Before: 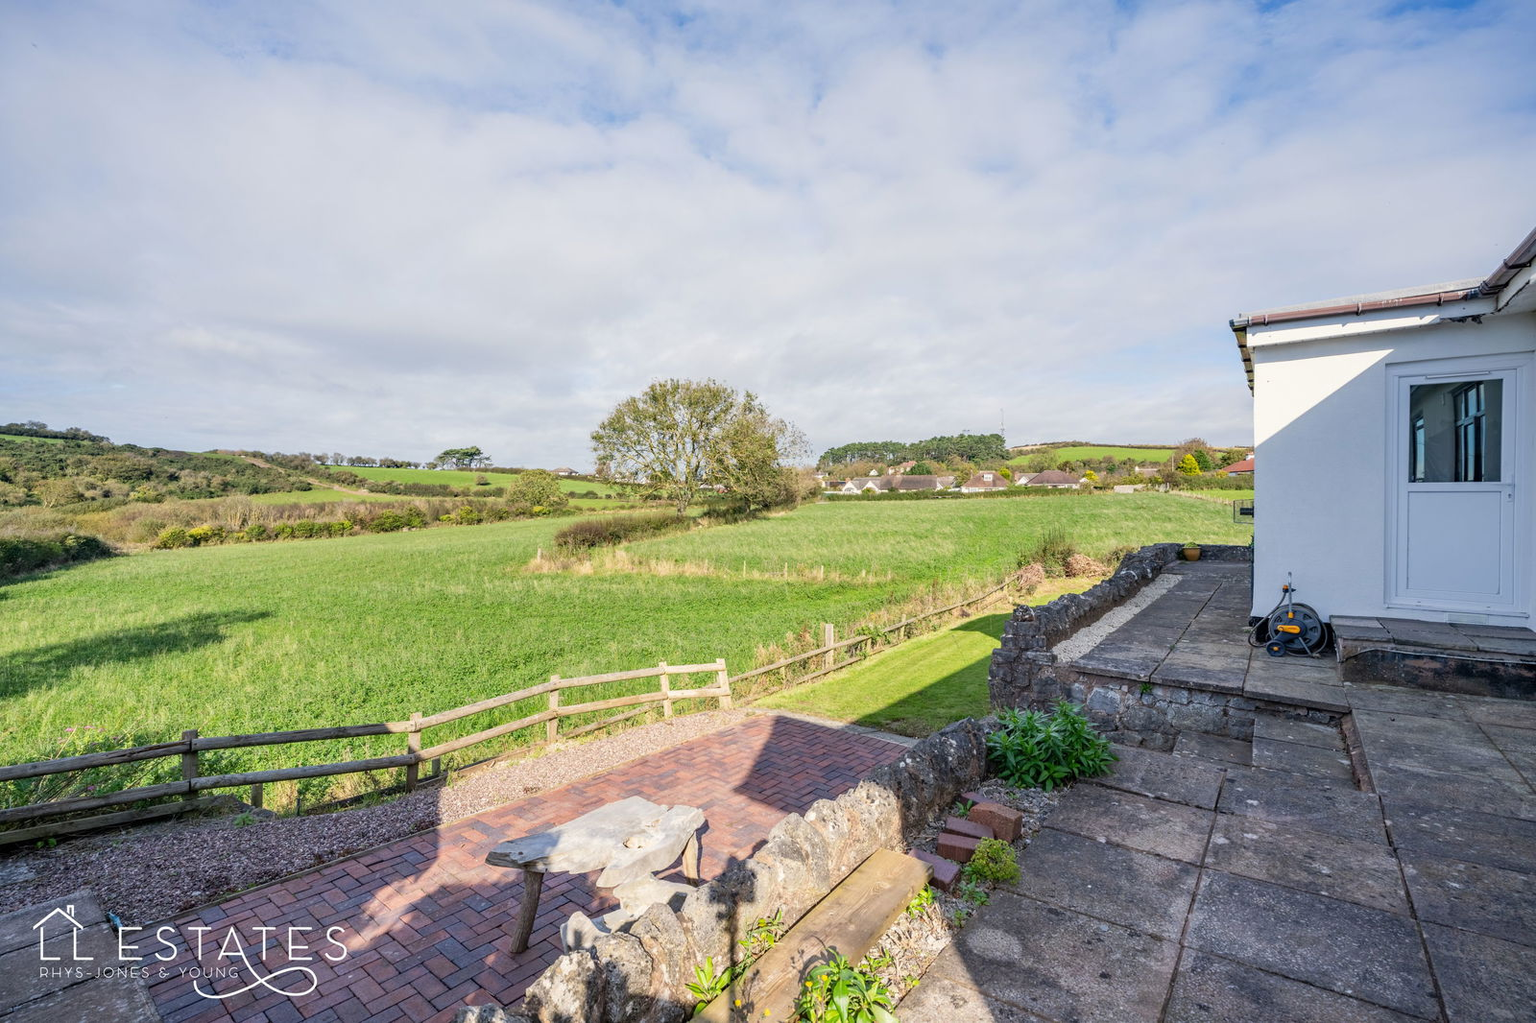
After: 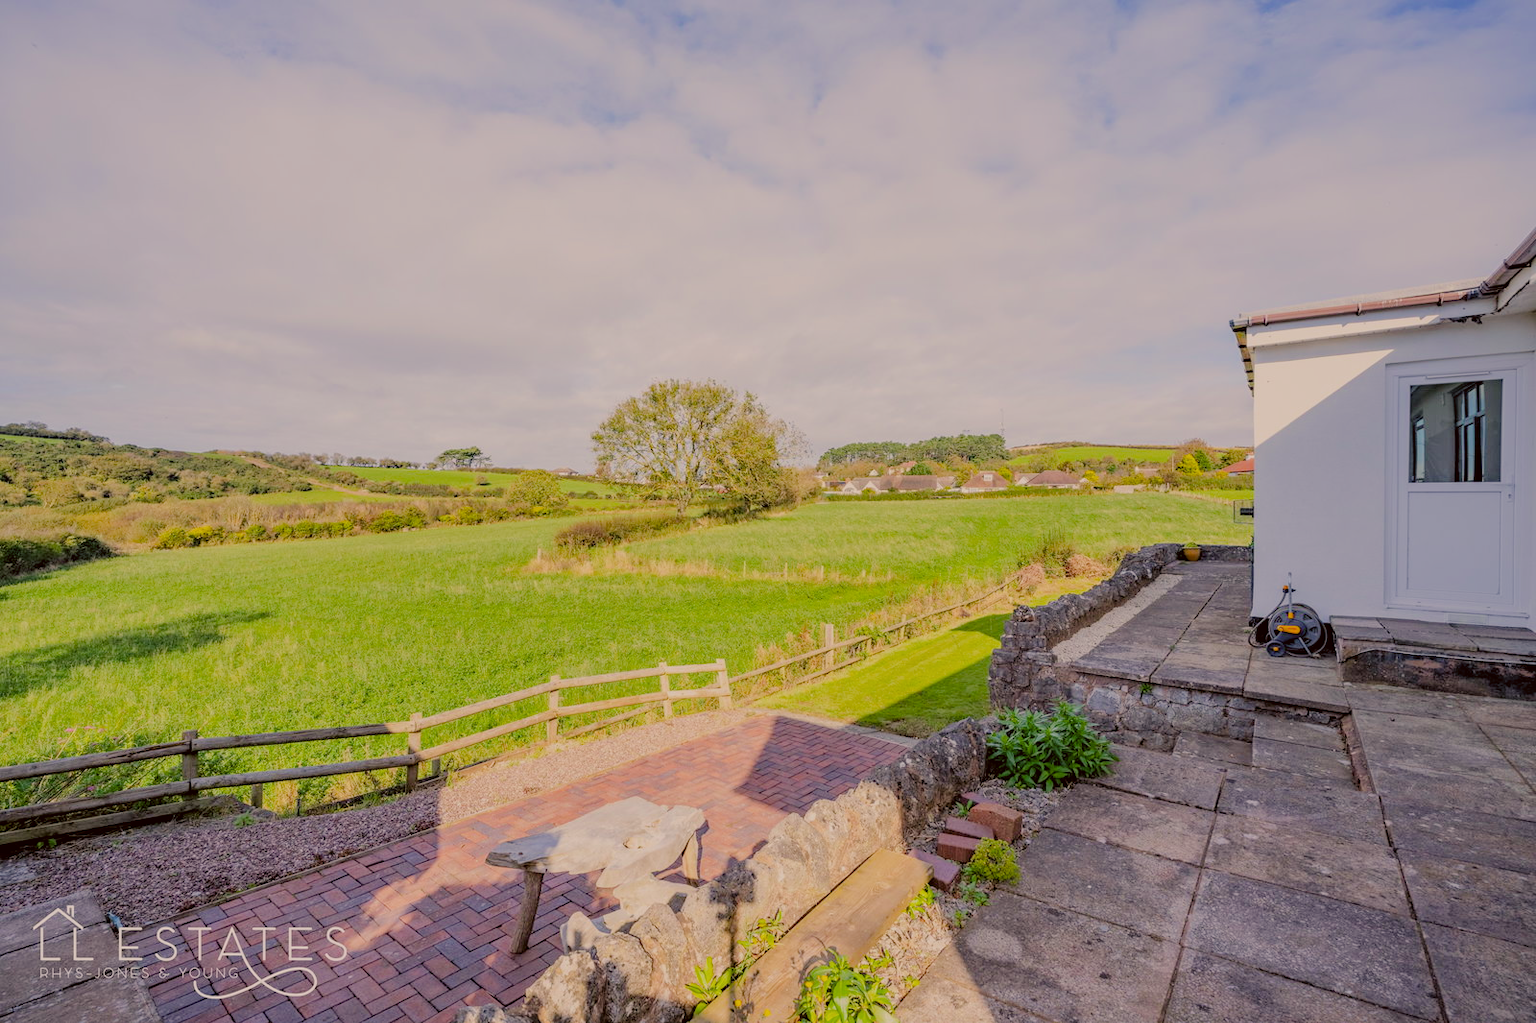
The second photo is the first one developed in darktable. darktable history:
color correction: highlights a* 6.27, highlights b* 8.19, shadows a* 5.94, shadows b* 7.23, saturation 0.9
filmic rgb: black relative exposure -6.59 EV, white relative exposure 4.71 EV, hardness 3.13, contrast 0.805
color balance rgb: perceptual saturation grading › global saturation 25%, perceptual brilliance grading › mid-tones 10%, perceptual brilliance grading › shadows 15%, global vibrance 20%
